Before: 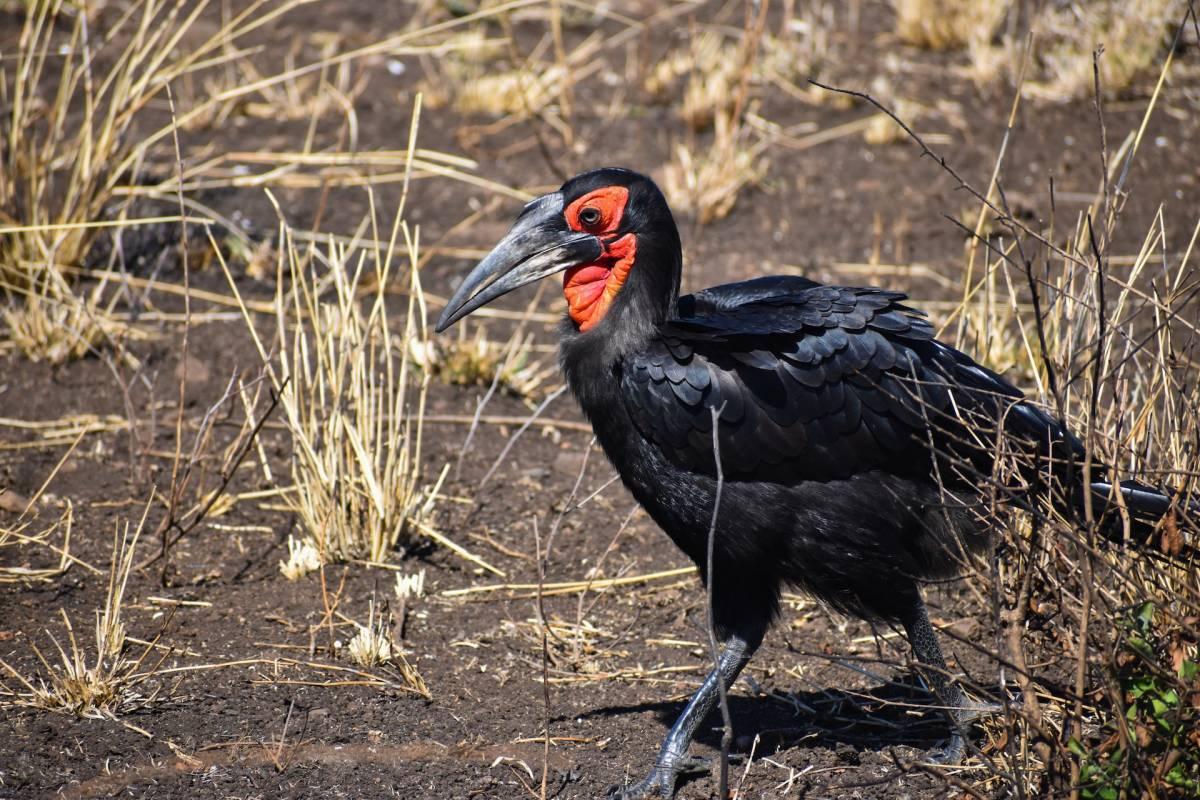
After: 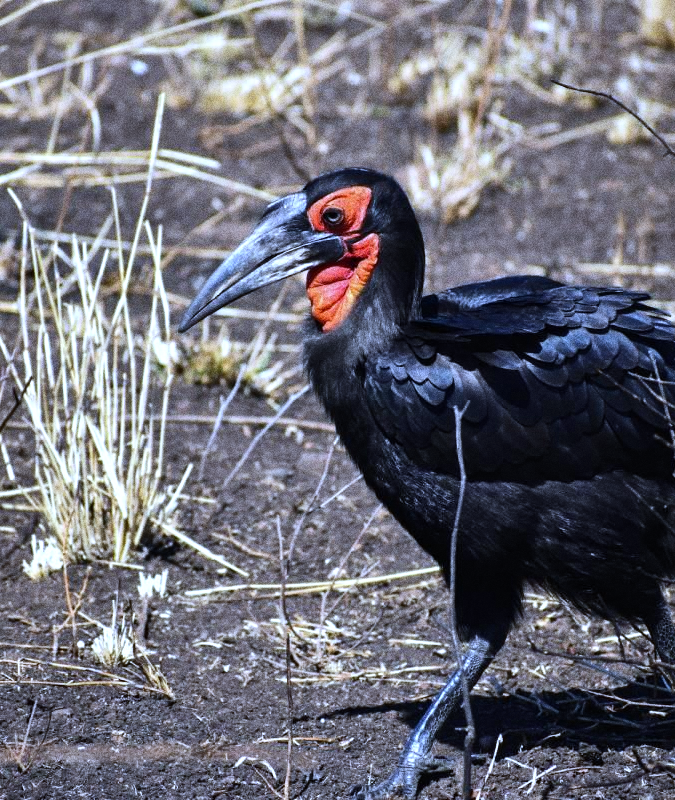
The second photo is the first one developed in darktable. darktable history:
tone equalizer: -8 EV -0.417 EV, -7 EV -0.389 EV, -6 EV -0.333 EV, -5 EV -0.222 EV, -3 EV 0.222 EV, -2 EV 0.333 EV, -1 EV 0.389 EV, +0 EV 0.417 EV, edges refinement/feathering 500, mask exposure compensation -1.57 EV, preserve details no
grain: coarseness 0.09 ISO, strength 40%
crop: left 21.496%, right 22.254%
white balance: red 0.871, blue 1.249
